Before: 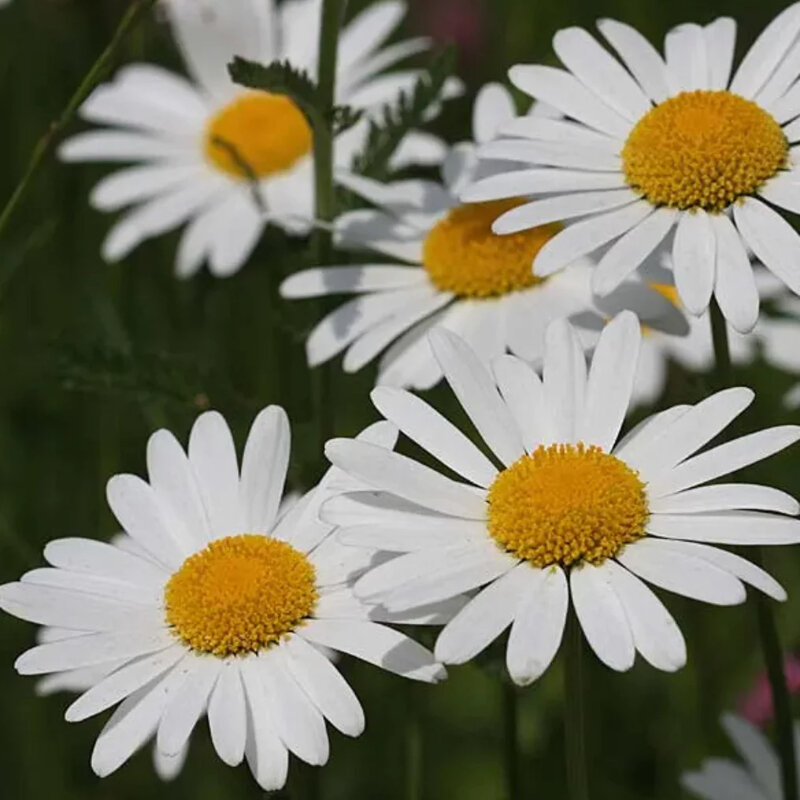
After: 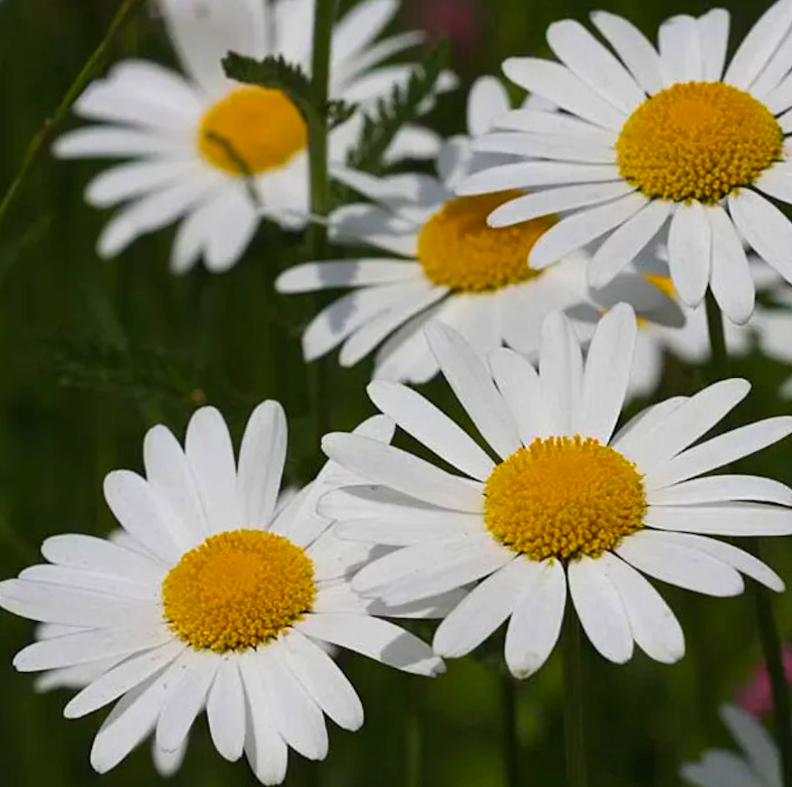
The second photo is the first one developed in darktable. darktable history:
rotate and perspective: rotation -0.45°, automatic cropping original format, crop left 0.008, crop right 0.992, crop top 0.012, crop bottom 0.988
color balance rgb: linear chroma grading › global chroma 13.3%, global vibrance 41.49%
contrast brightness saturation: saturation -0.05
